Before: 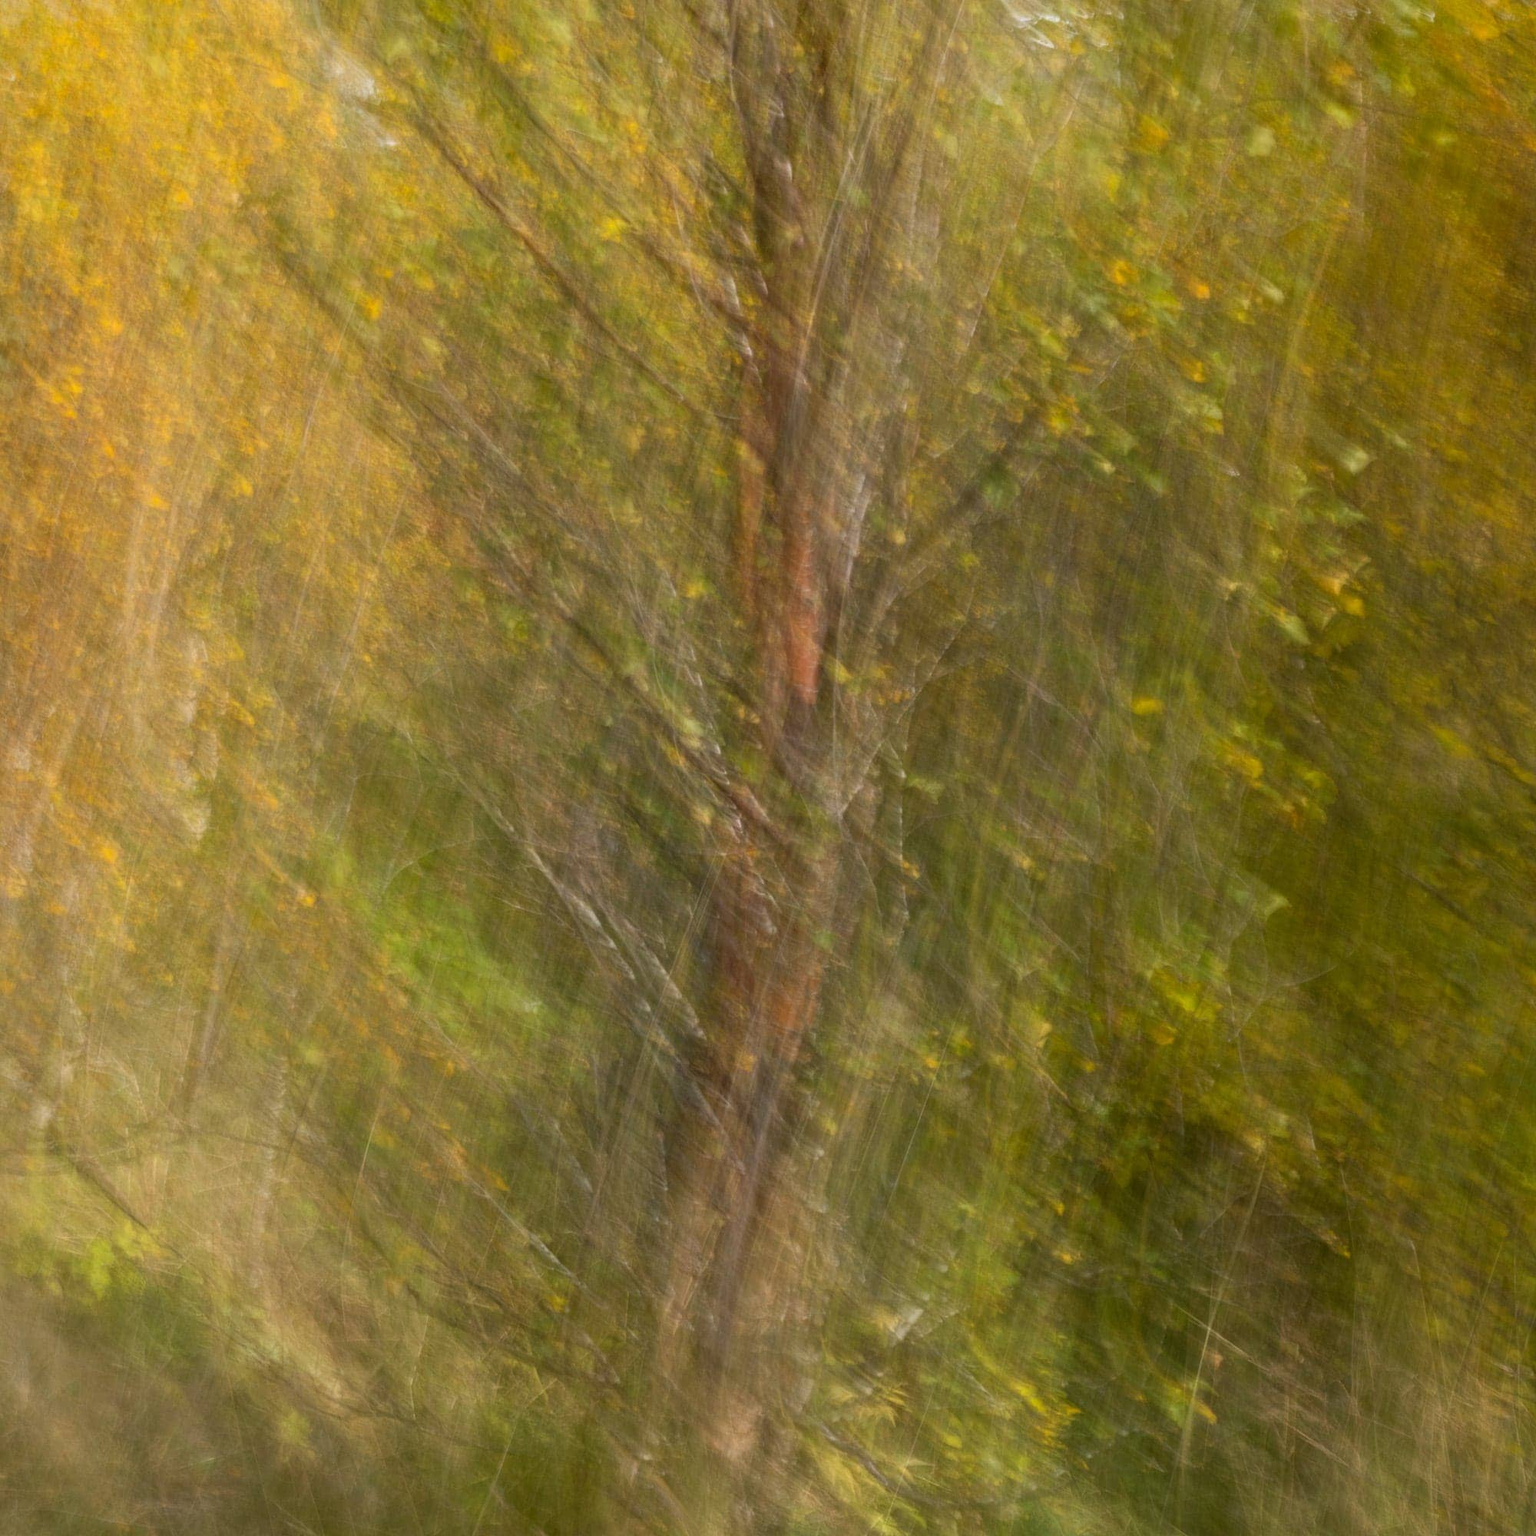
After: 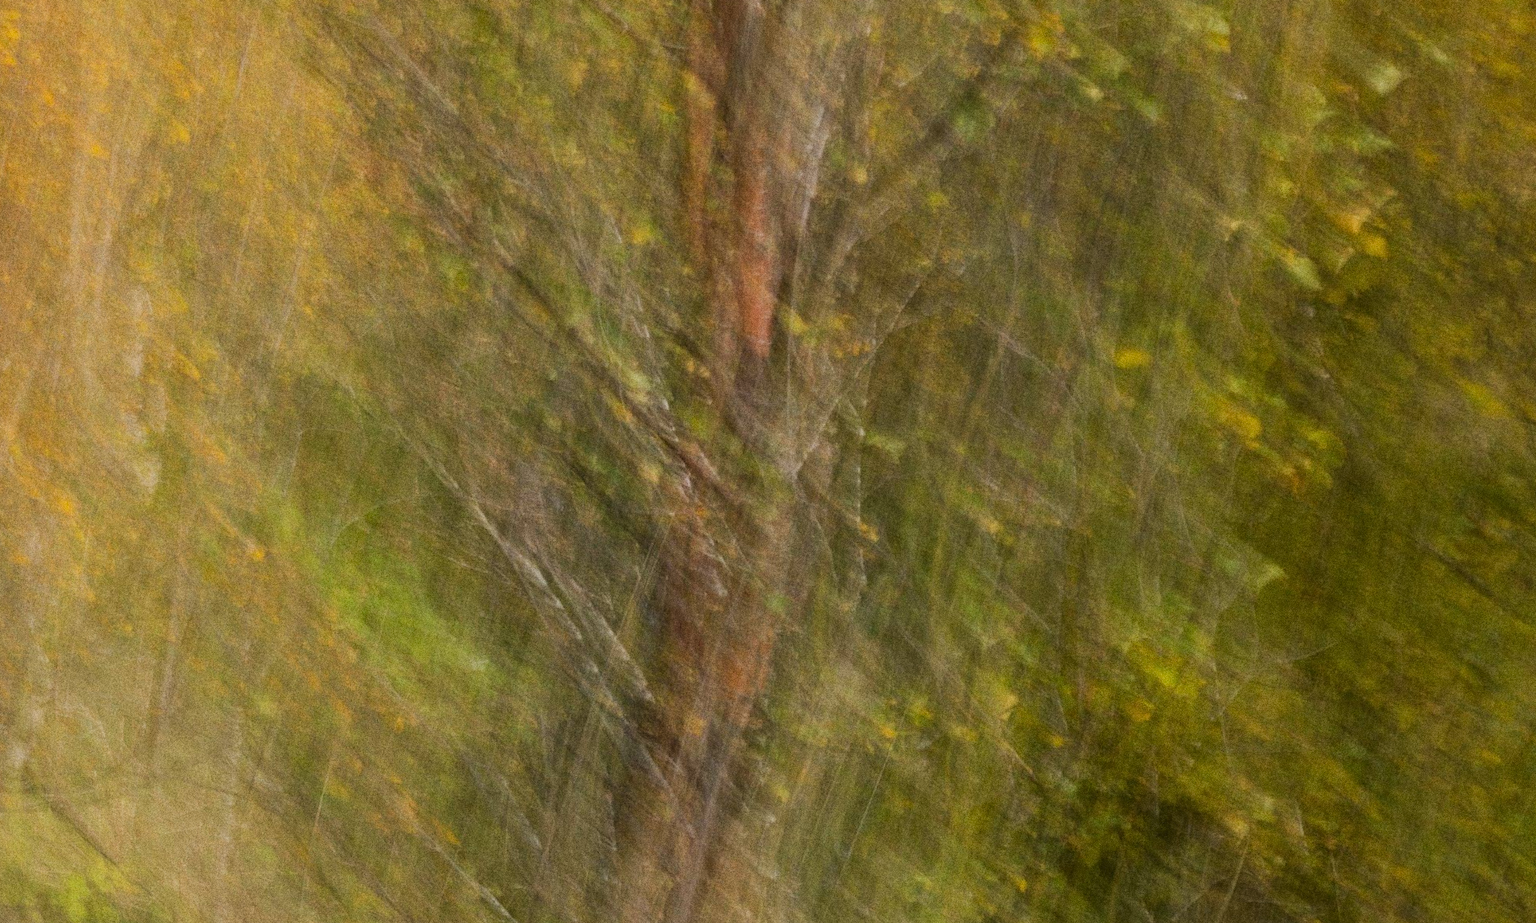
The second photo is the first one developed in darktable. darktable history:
crop and rotate: top 25.357%, bottom 13.942%
filmic rgb: black relative exposure -7.65 EV, white relative exposure 4.56 EV, hardness 3.61, contrast 1.05
grain: coarseness 0.09 ISO, strength 40%
rotate and perspective: rotation 0.062°, lens shift (vertical) 0.115, lens shift (horizontal) -0.133, crop left 0.047, crop right 0.94, crop top 0.061, crop bottom 0.94
